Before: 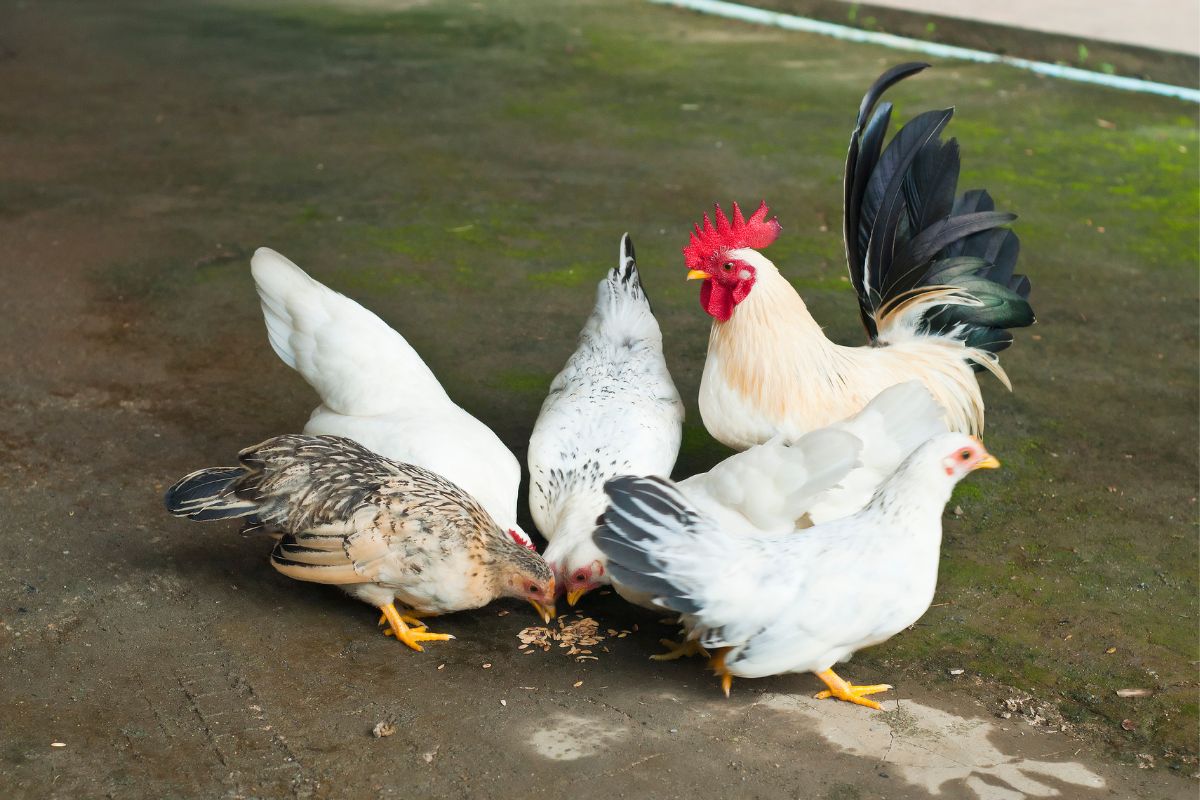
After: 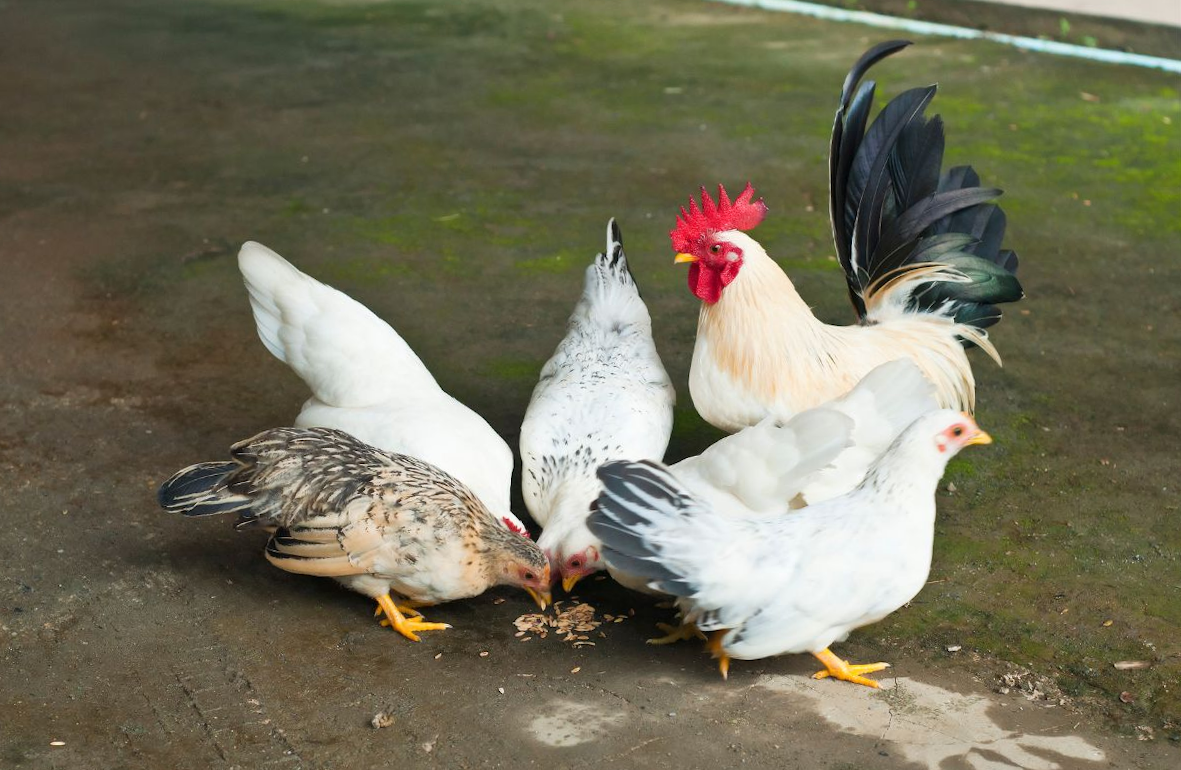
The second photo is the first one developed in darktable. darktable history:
rotate and perspective: rotation -1.42°, crop left 0.016, crop right 0.984, crop top 0.035, crop bottom 0.965
tone equalizer: on, module defaults
